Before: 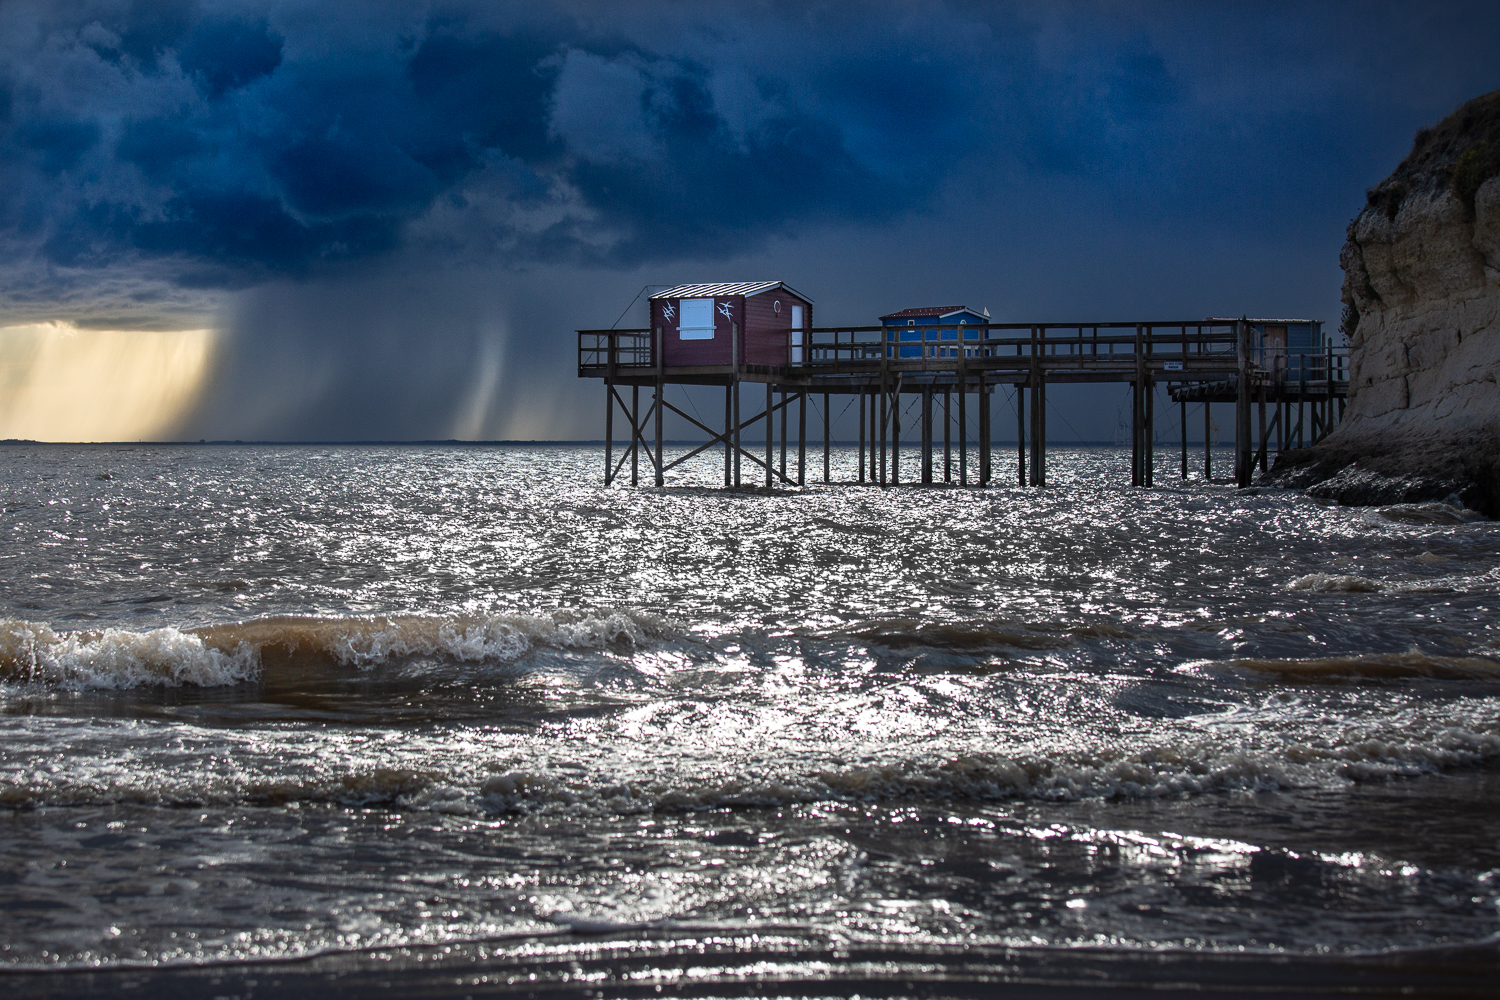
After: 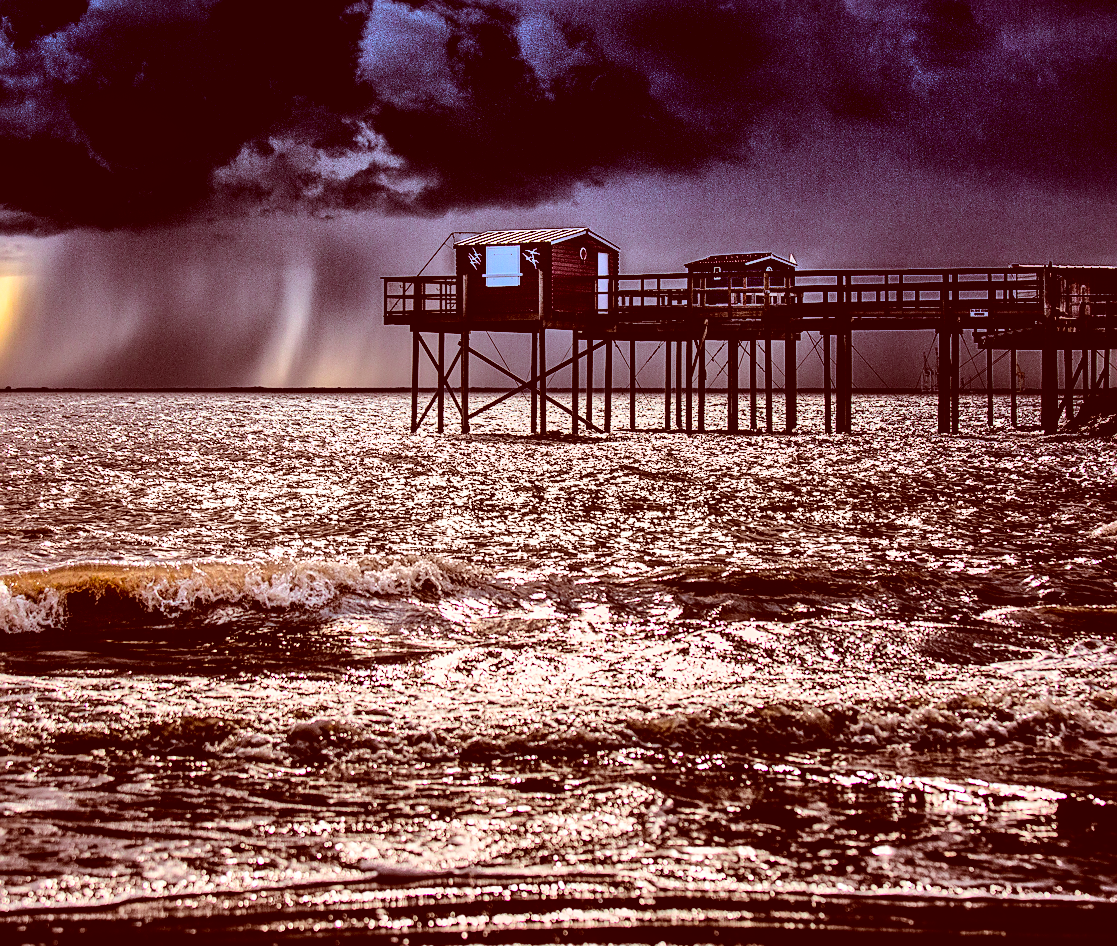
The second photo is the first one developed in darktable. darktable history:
color balance rgb: shadows lift › chroma 1.037%, shadows lift › hue 31.07°, perceptual saturation grading › global saturation 99.3%
contrast equalizer: octaves 7, y [[0.5, 0.5, 0.468, 0.5, 0.5, 0.5], [0.5 ×6], [0.5 ×6], [0 ×6], [0 ×6]], mix -0.987
sharpen: on, module defaults
local contrast: detail 130%
color correction: highlights a* 9.52, highlights b* 9.04, shadows a* 39.24, shadows b* 39.39, saturation 0.789
base curve: curves: ch0 [(0, 0) (0.036, 0.01) (0.123, 0.254) (0.258, 0.504) (0.507, 0.748) (1, 1)]
crop and rotate: left 12.945%, top 5.376%, right 12.537%
shadows and highlights: shadows 51.95, highlights -28.34, soften with gaussian
